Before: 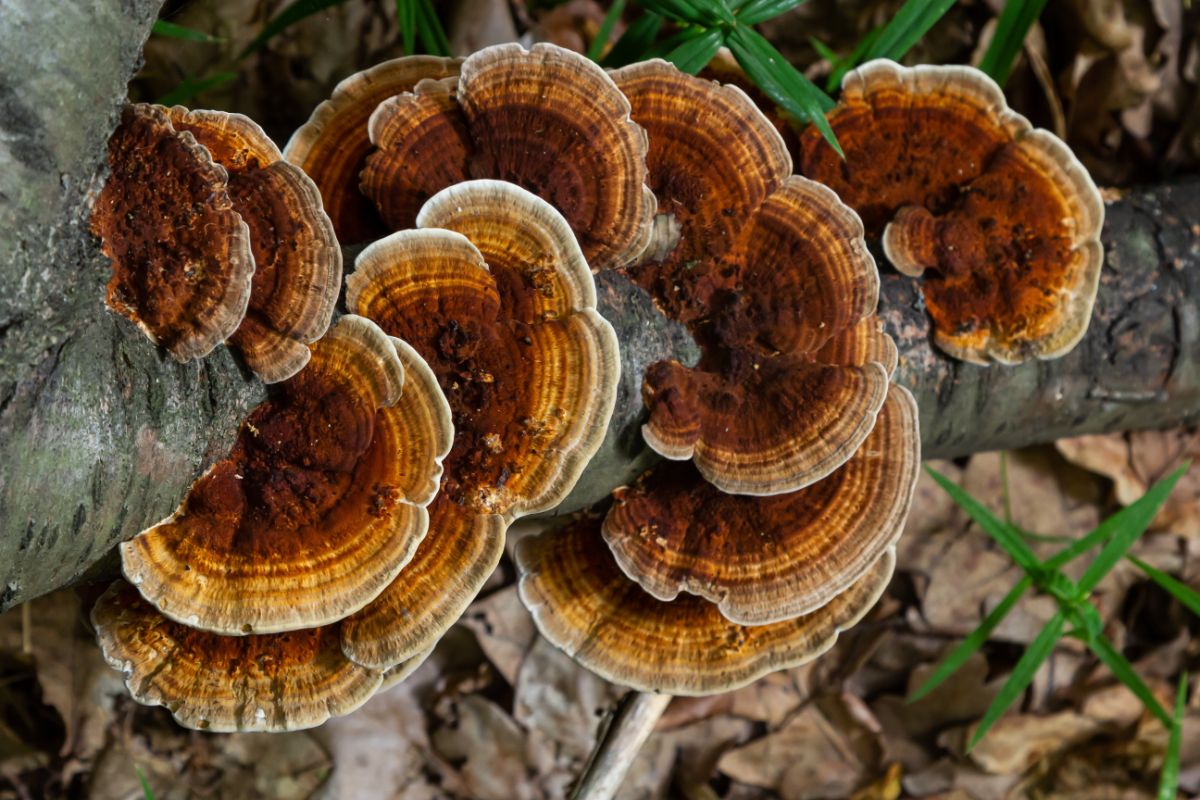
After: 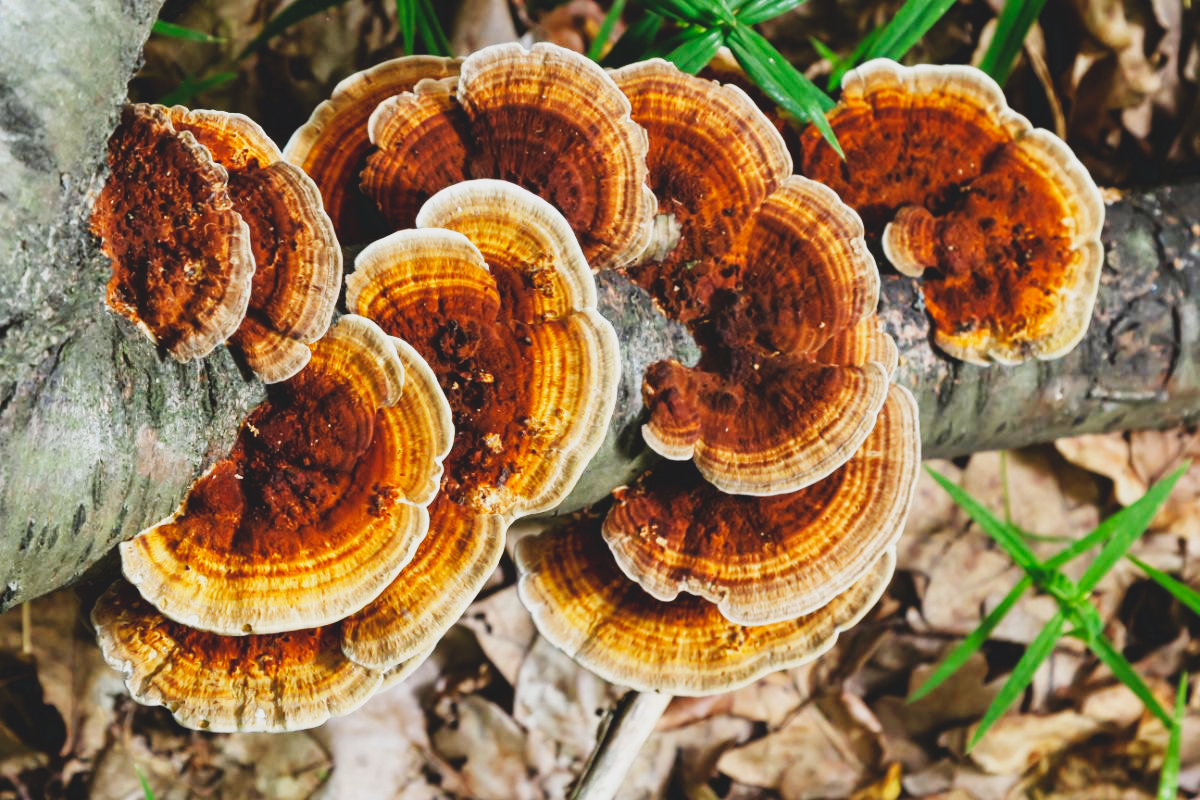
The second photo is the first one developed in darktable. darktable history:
base curve: curves: ch0 [(0, 0.003) (0.001, 0.002) (0.006, 0.004) (0.02, 0.022) (0.048, 0.086) (0.094, 0.234) (0.162, 0.431) (0.258, 0.629) (0.385, 0.8) (0.548, 0.918) (0.751, 0.988) (1, 1)], preserve colors none
contrast brightness saturation: contrast -0.15, brightness 0.05, saturation -0.12
